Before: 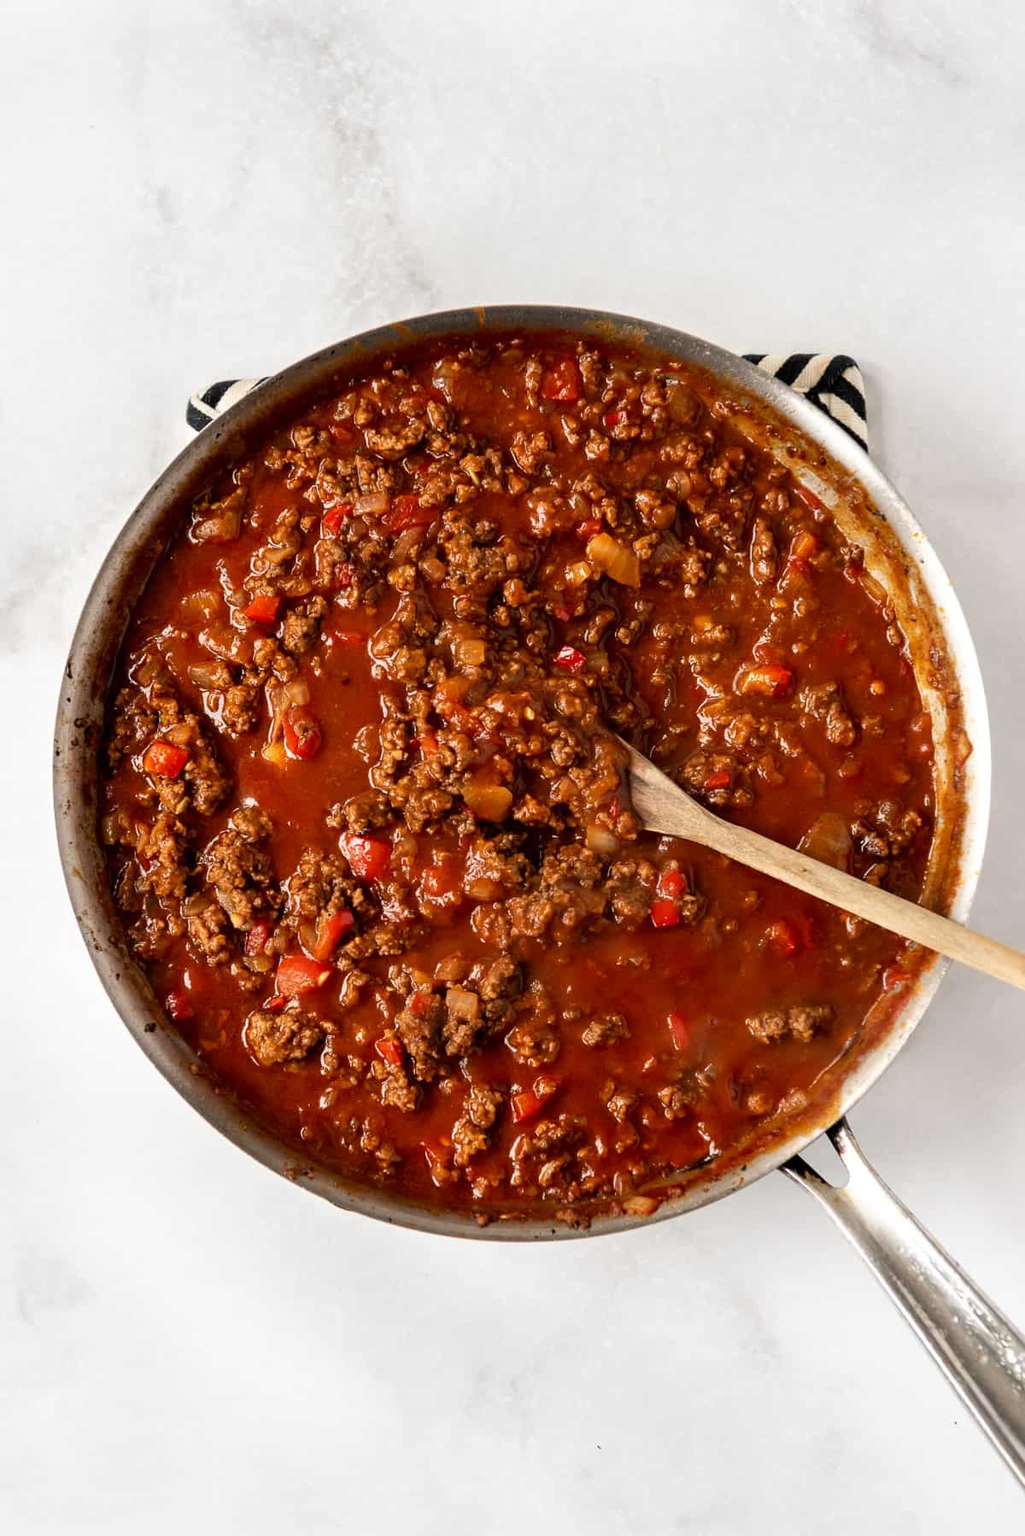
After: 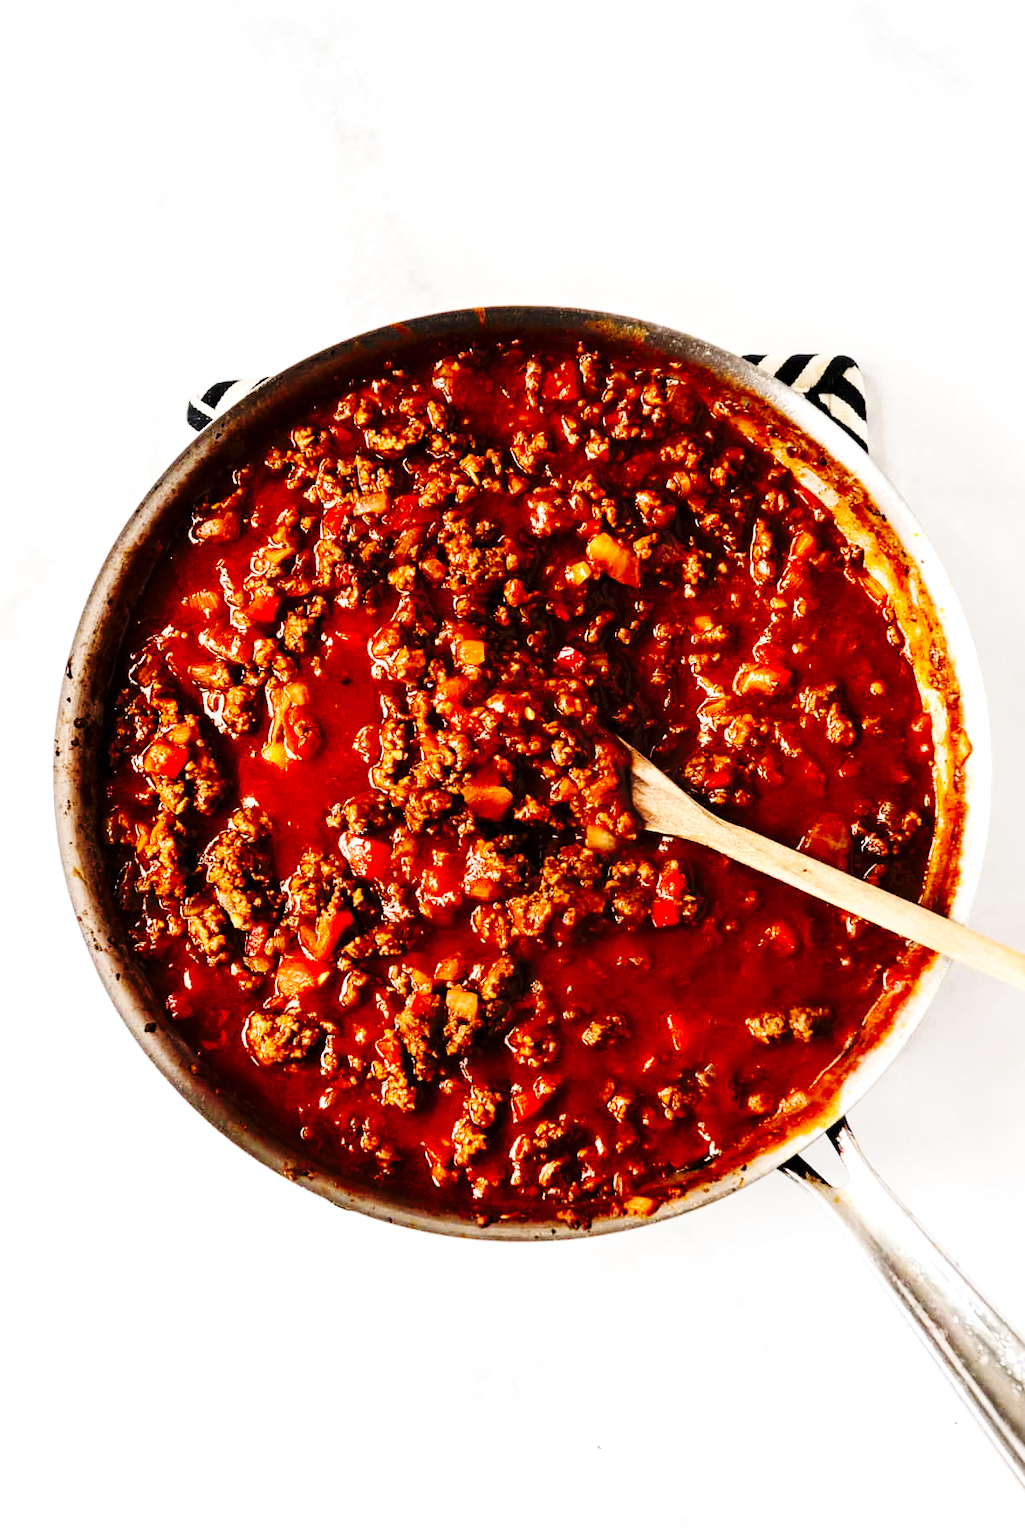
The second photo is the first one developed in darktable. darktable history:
shadows and highlights: shadows -13.02, white point adjustment 3.95, highlights 28.53
tone equalizer: edges refinement/feathering 500, mask exposure compensation -1.57 EV, preserve details no
tone curve: curves: ch0 [(0, 0) (0.179, 0.073) (0.265, 0.147) (0.463, 0.553) (0.51, 0.635) (0.716, 0.863) (1, 0.997)], preserve colors none
